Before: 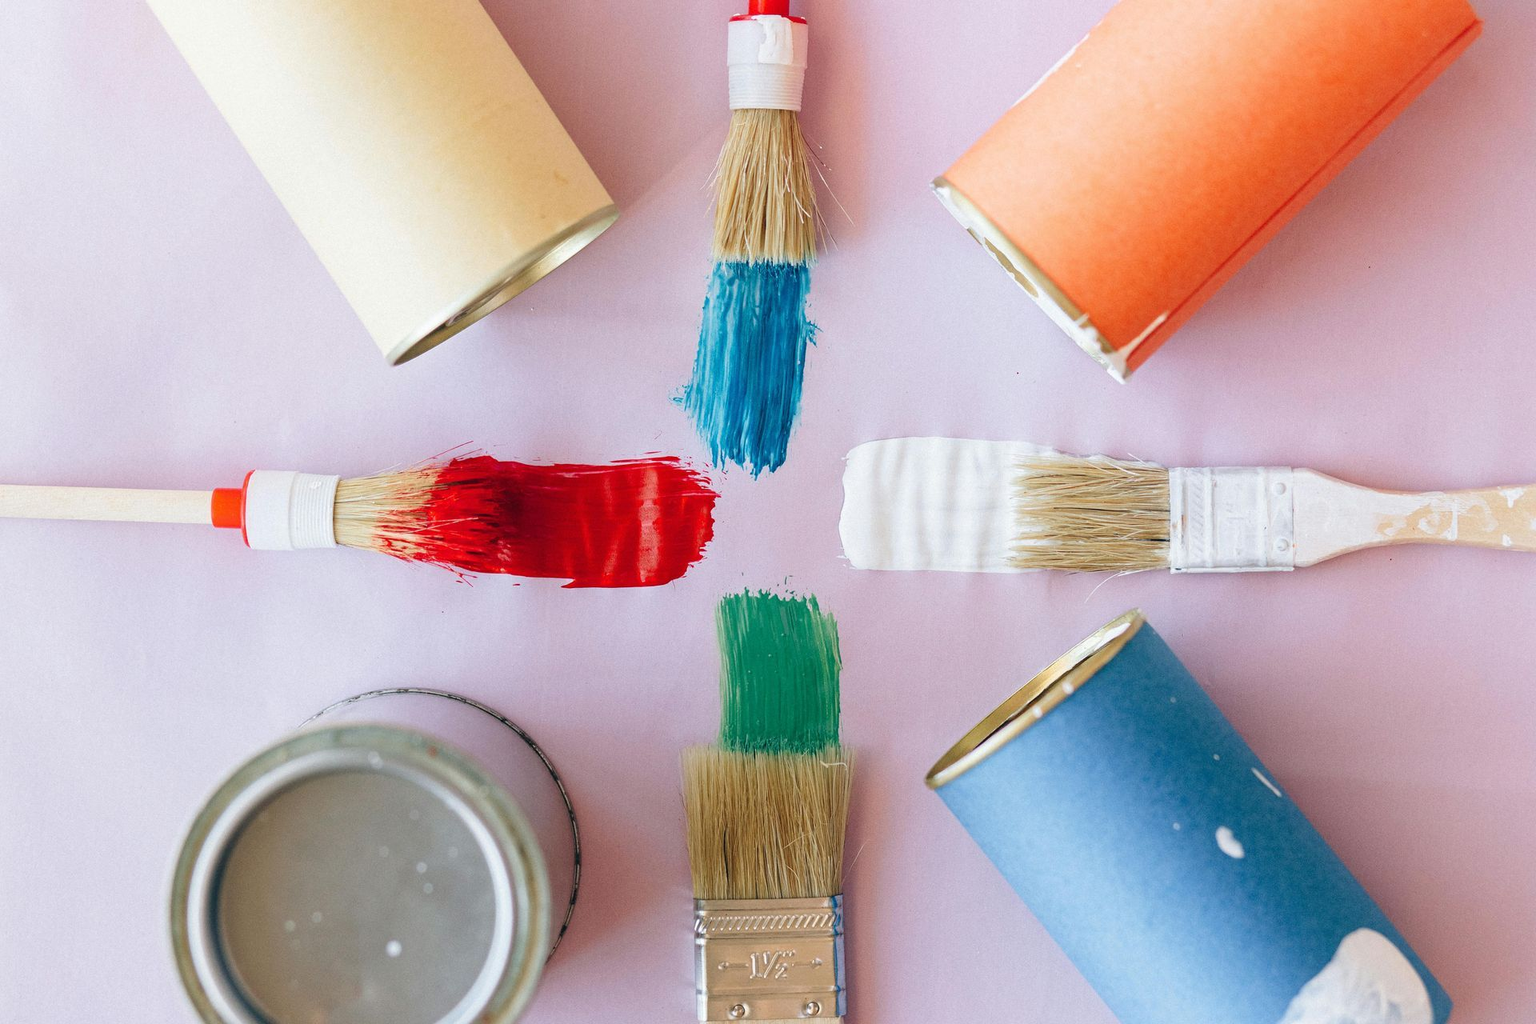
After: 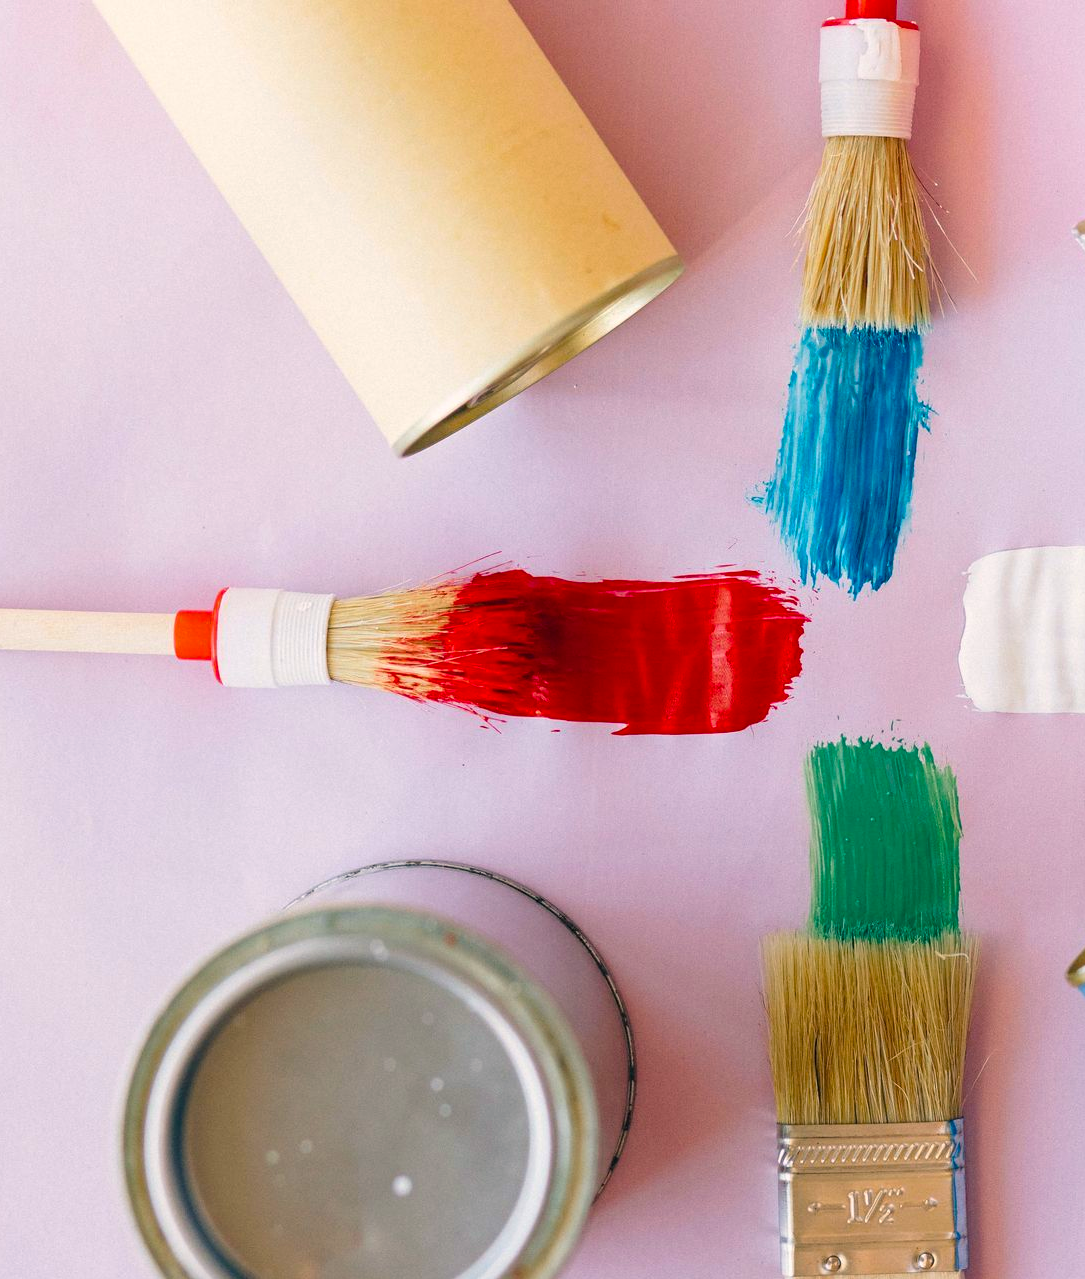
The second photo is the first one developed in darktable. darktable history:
color balance rgb: power › hue 73.35°, highlights gain › chroma 1.637%, highlights gain › hue 54.9°, perceptual saturation grading › global saturation 25.335%, global vibrance 14.658%
crop: left 4.691%, right 38.76%
